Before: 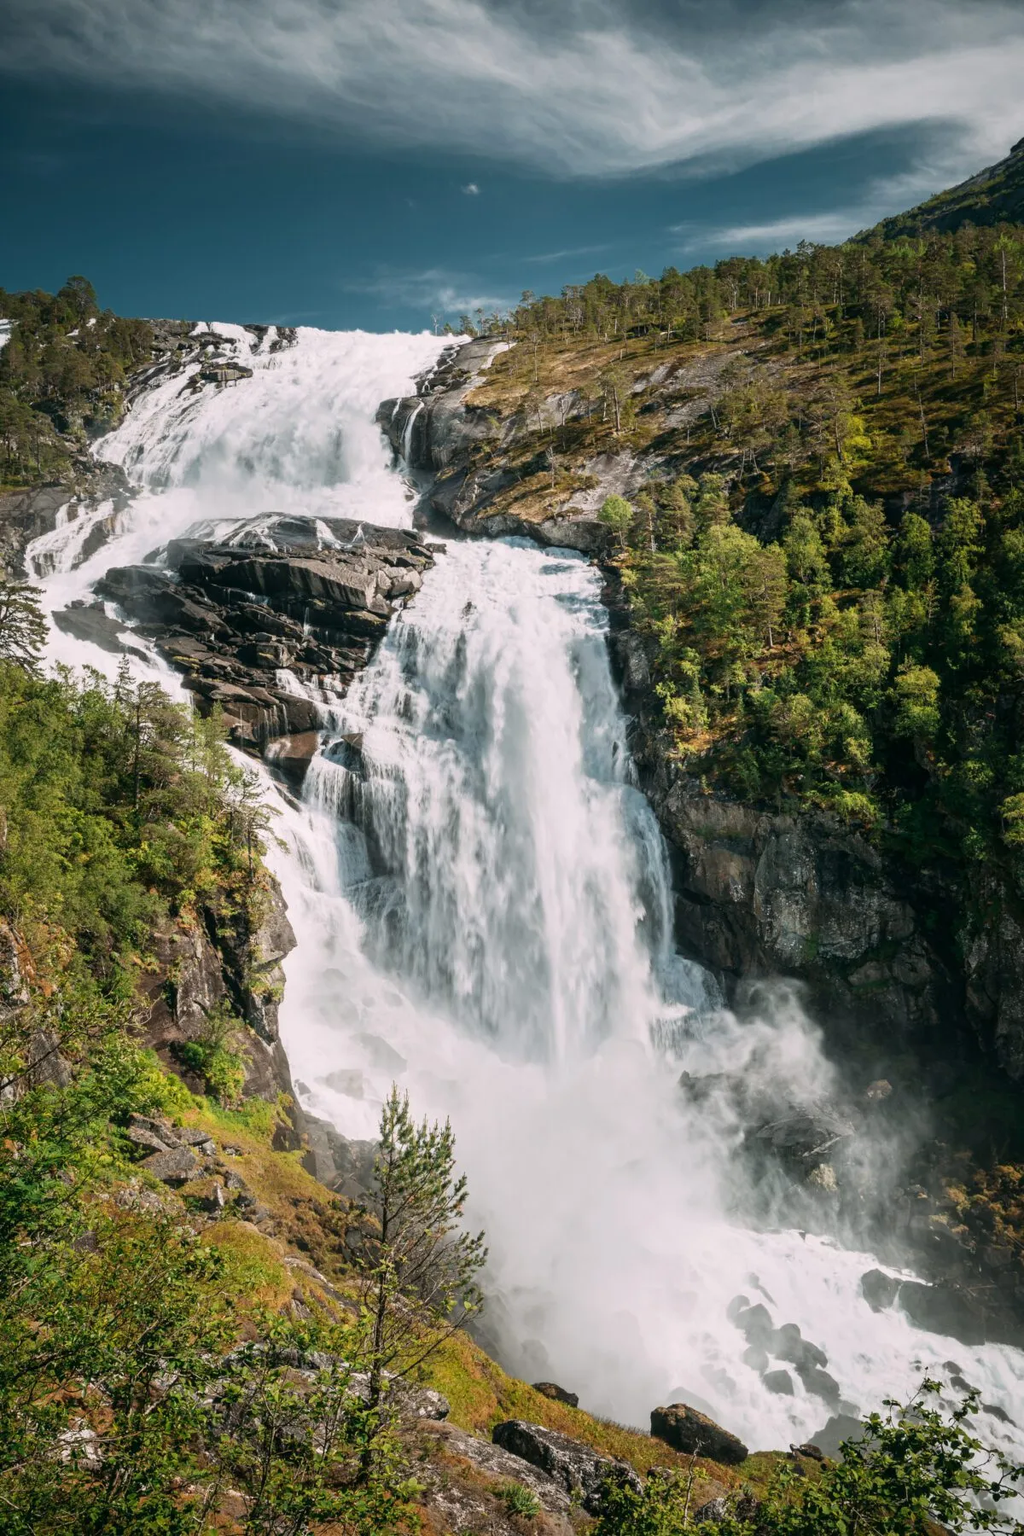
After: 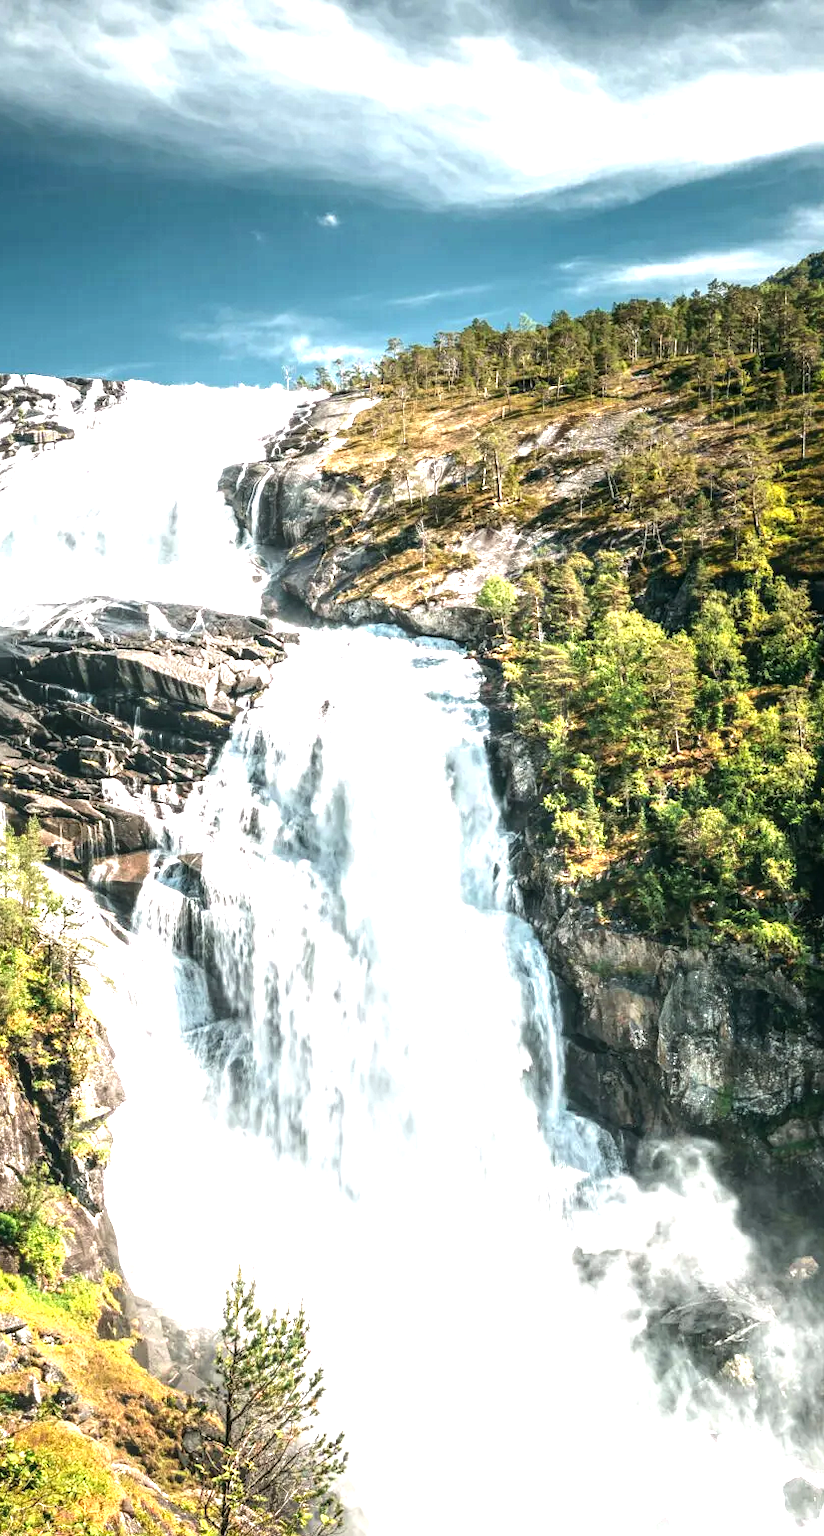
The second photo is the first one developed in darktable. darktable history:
exposure: black level correction 0, exposure 1.199 EV, compensate exposure bias true, compensate highlight preservation false
local contrast: on, module defaults
crop: left 18.479%, right 12.275%, bottom 14.033%
tone equalizer: -8 EV -0.455 EV, -7 EV -0.42 EV, -6 EV -0.355 EV, -5 EV -0.243 EV, -3 EV 0.195 EV, -2 EV 0.34 EV, -1 EV 0.375 EV, +0 EV 0.387 EV, edges refinement/feathering 500, mask exposure compensation -1.57 EV, preserve details no
